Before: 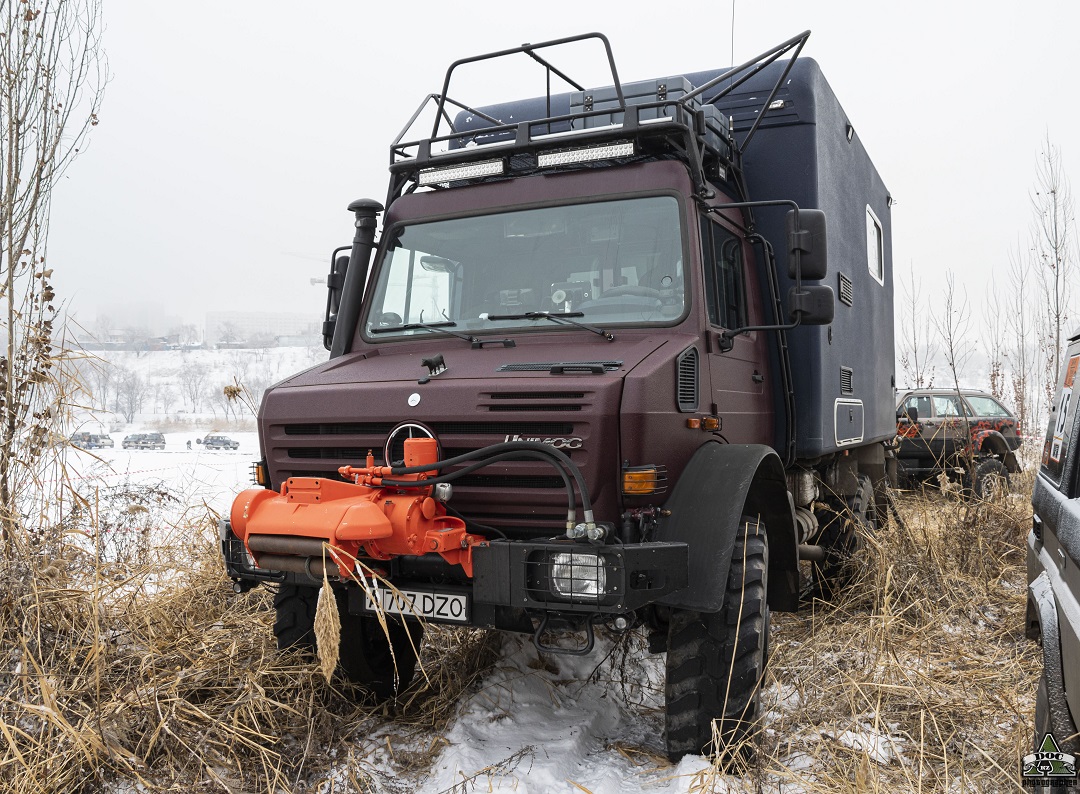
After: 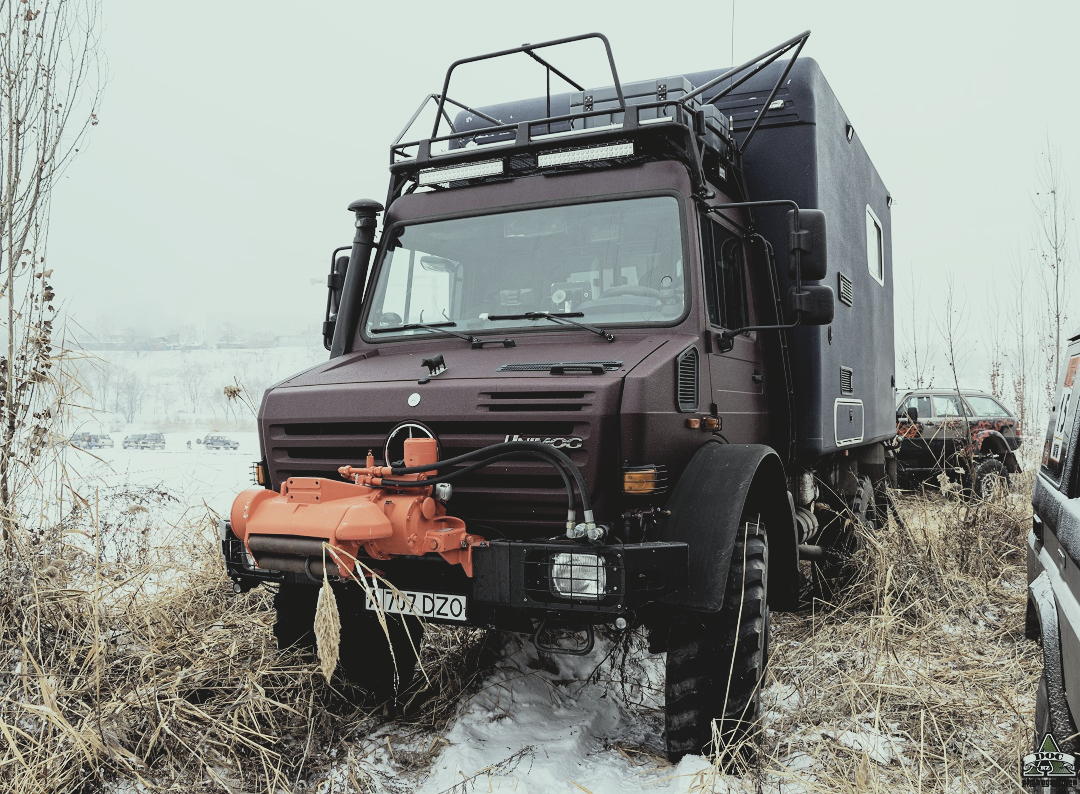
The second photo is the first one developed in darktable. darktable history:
filmic rgb: black relative exposure -16 EV, white relative exposure 6.29 EV, hardness 5.1, contrast 1.35
color balance: mode lift, gamma, gain (sRGB), lift [0.997, 0.979, 1.021, 1.011], gamma [1, 1.084, 0.916, 0.998], gain [1, 0.87, 1.13, 1.101], contrast 4.55%, contrast fulcrum 38.24%, output saturation 104.09%
contrast brightness saturation: contrast -0.15, brightness 0.05, saturation -0.12
color correction: highlights a* 5.59, highlights b* 5.24, saturation 0.68
